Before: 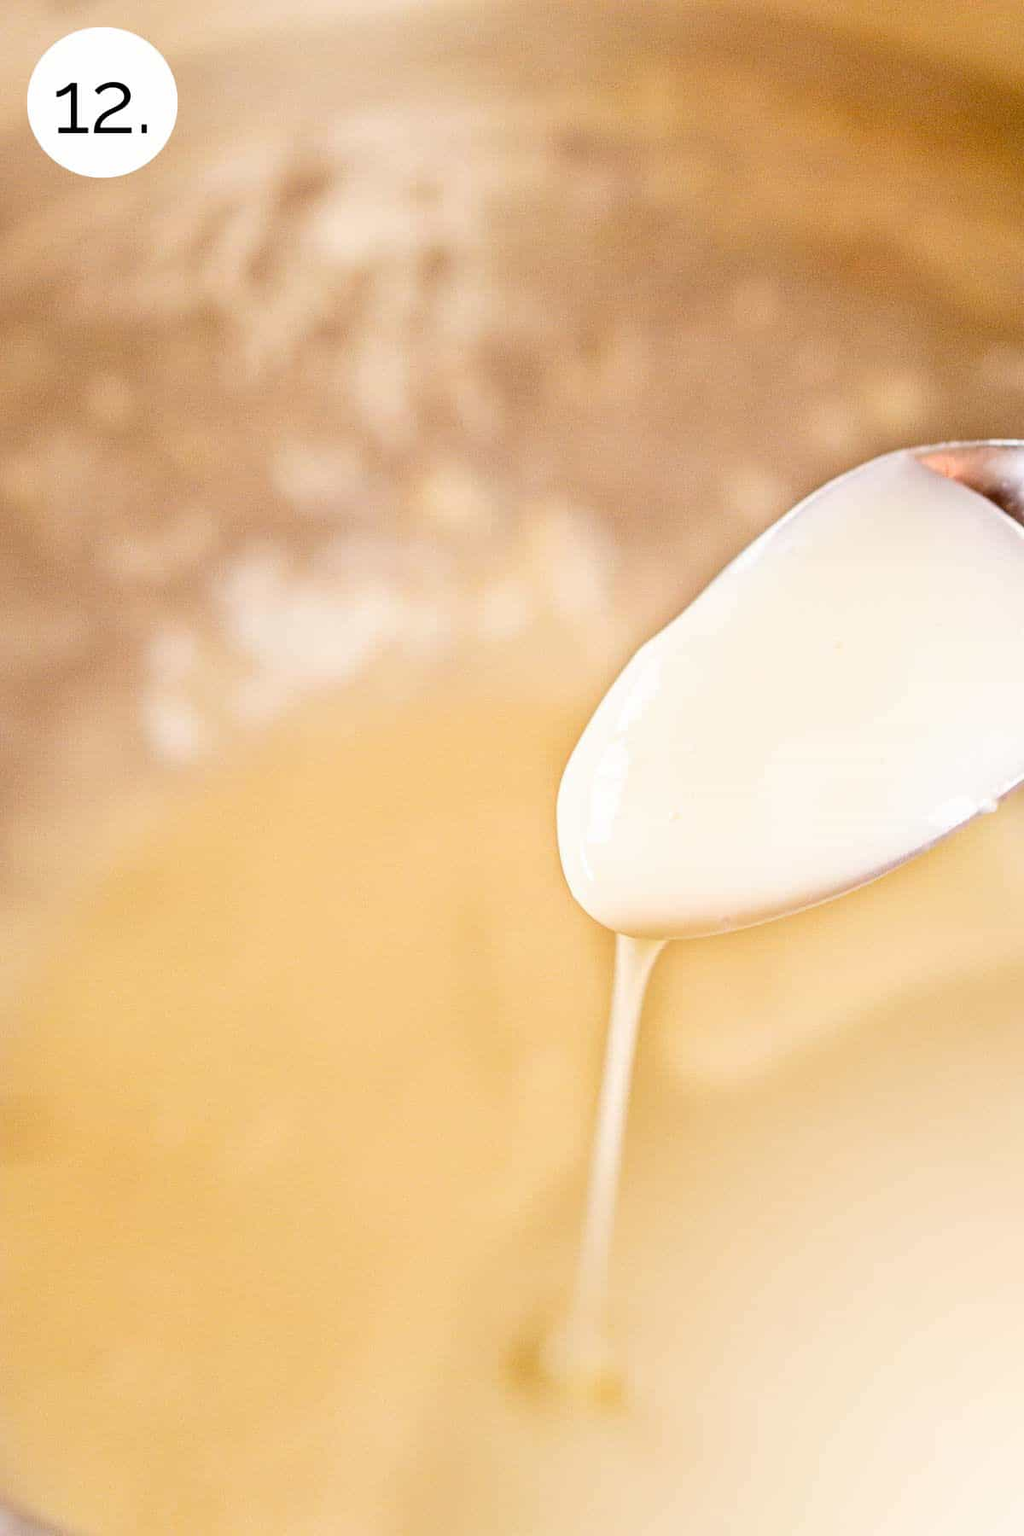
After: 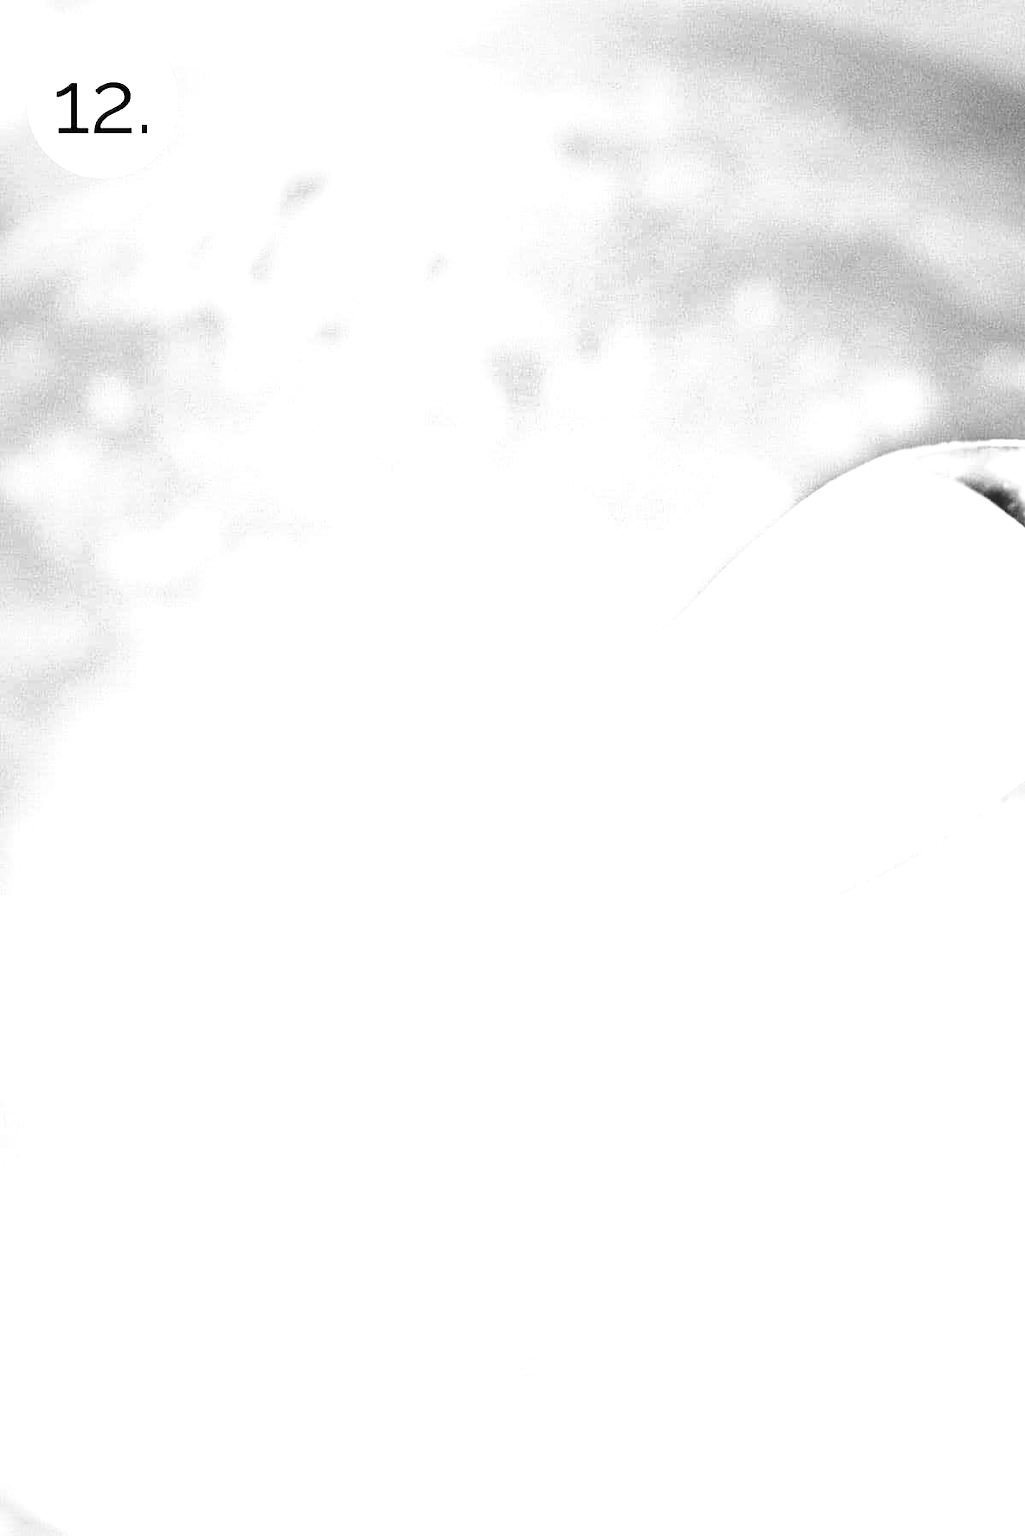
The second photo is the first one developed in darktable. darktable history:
exposure: black level correction 0, exposure 1.4 EV, compensate highlight preservation false
shadows and highlights: shadows 37.27, highlights -28.18, soften with gaussian
contrast brightness saturation: contrast 0.07
monochrome: a 32, b 64, size 2.3
vignetting: fall-off start 18.21%, fall-off radius 137.95%, brightness -0.207, center (-0.078, 0.066), width/height ratio 0.62, shape 0.59
crop: bottom 0.071%
